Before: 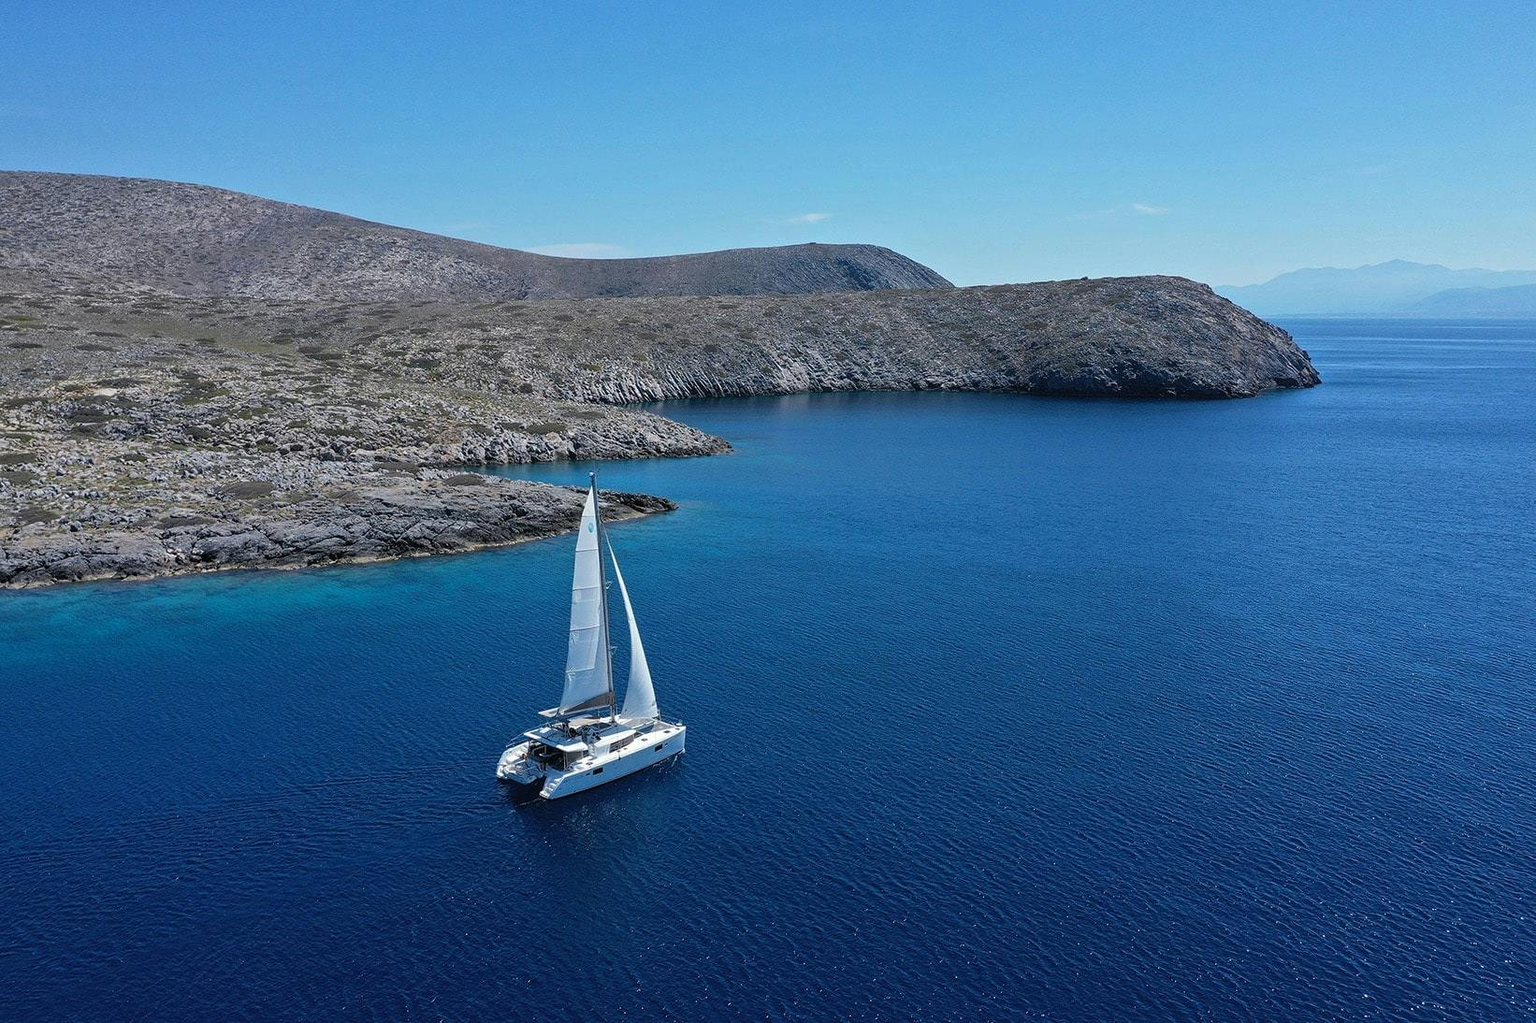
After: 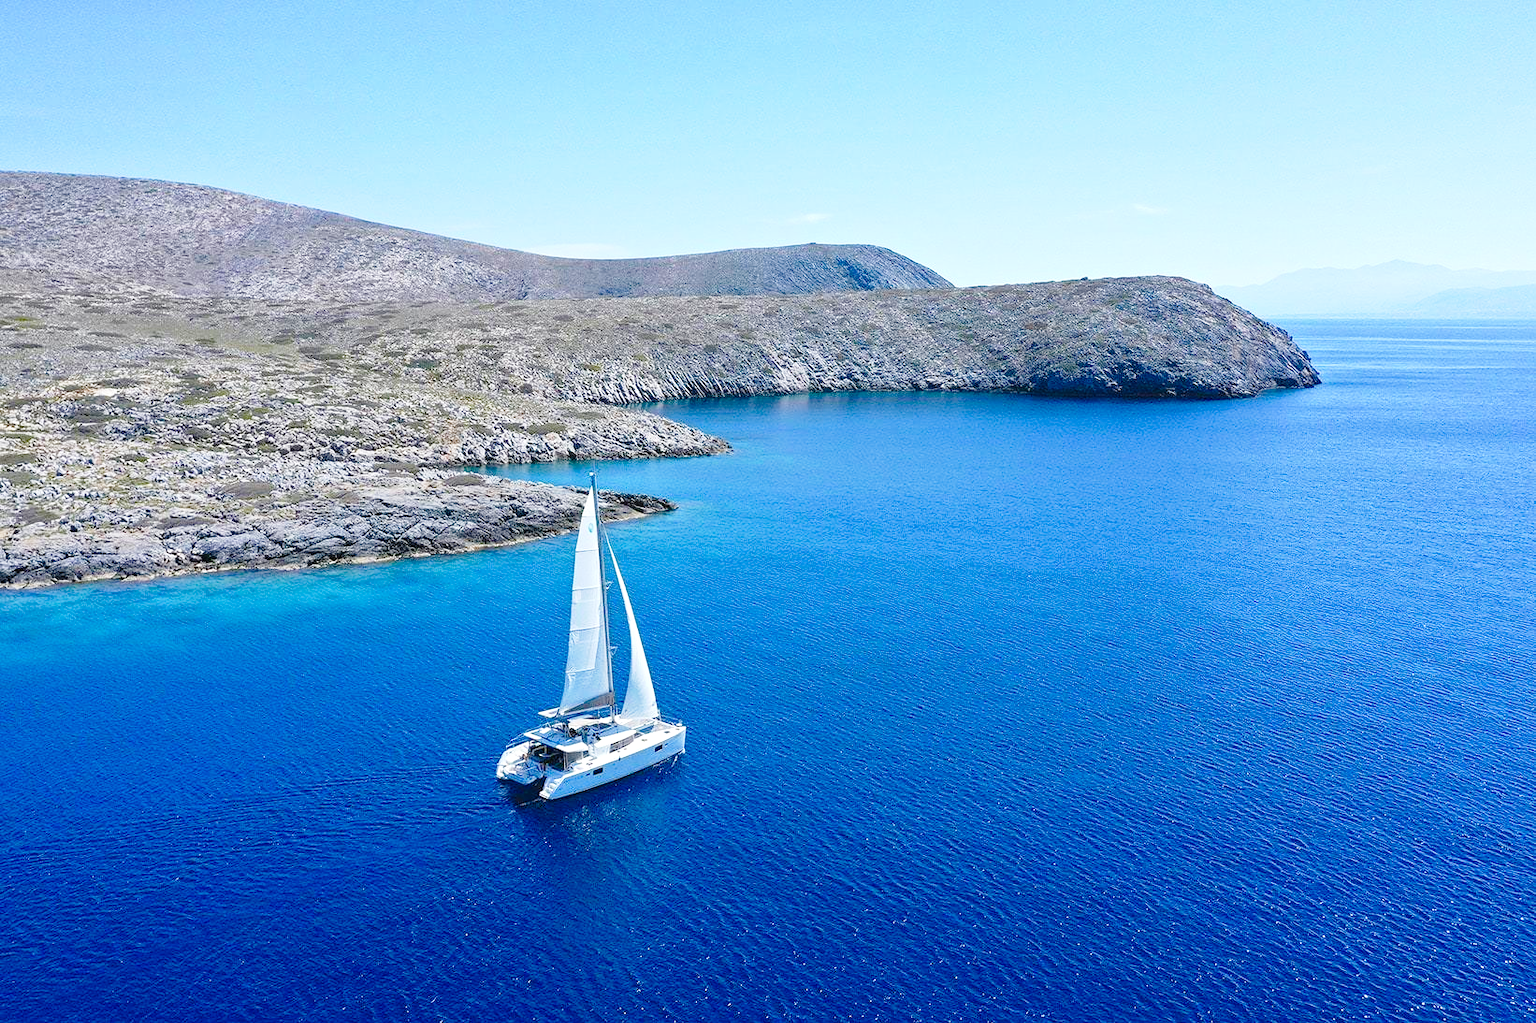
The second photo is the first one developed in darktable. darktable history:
tone curve: curves: ch0 [(0, 0.021) (0.049, 0.044) (0.152, 0.14) (0.328, 0.377) (0.473, 0.543) (0.641, 0.705) (0.85, 0.894) (1, 0.969)]; ch1 [(0, 0) (0.302, 0.331) (0.433, 0.432) (0.472, 0.47) (0.502, 0.503) (0.527, 0.521) (0.564, 0.58) (0.614, 0.626) (0.677, 0.701) (0.859, 0.885) (1, 1)]; ch2 [(0, 0) (0.33, 0.301) (0.447, 0.44) (0.487, 0.496) (0.502, 0.516) (0.535, 0.563) (0.565, 0.593) (0.608, 0.638) (1, 1)], preserve colors none
exposure: black level correction 0, exposure 1.102 EV, compensate exposure bias true, compensate highlight preservation false
color balance rgb: perceptual saturation grading › global saturation 0.234%, perceptual saturation grading › mid-tones 6.08%, perceptual saturation grading › shadows 71.955%, contrast -9.395%
